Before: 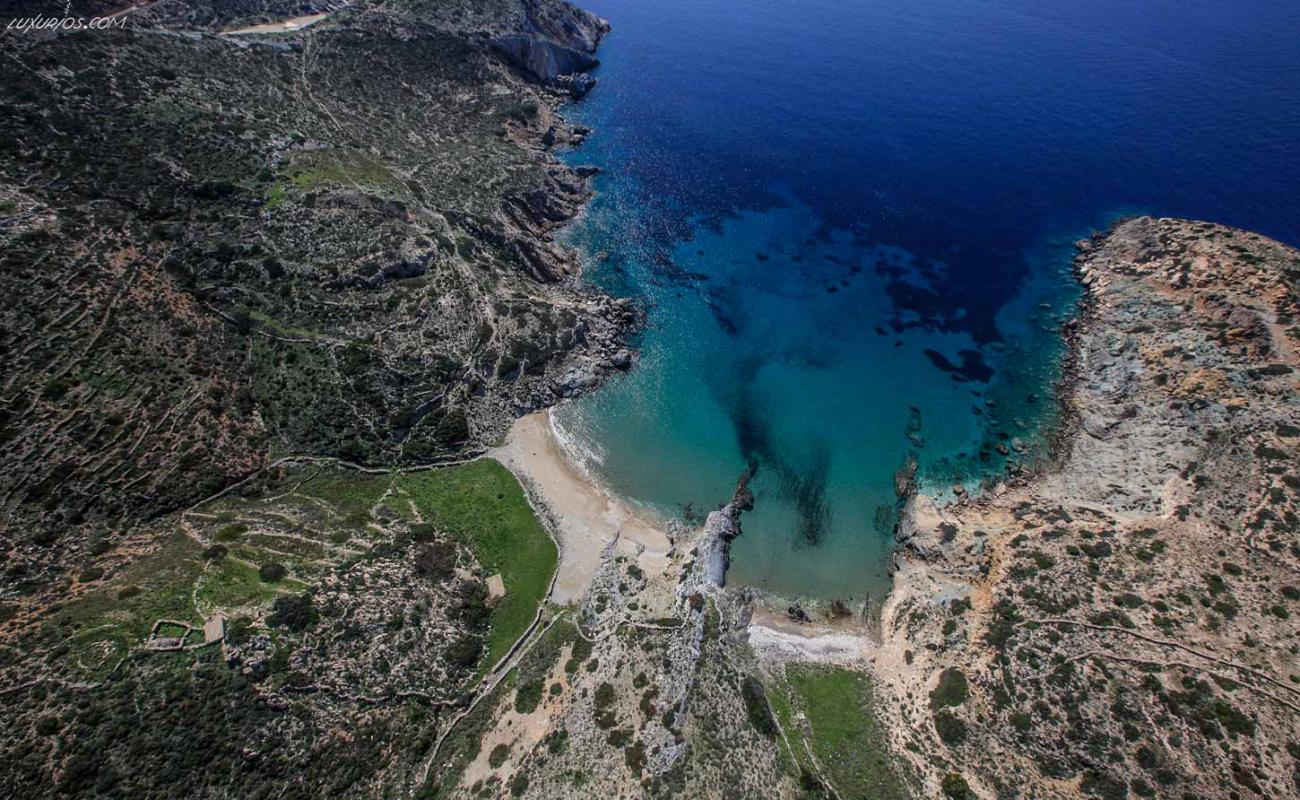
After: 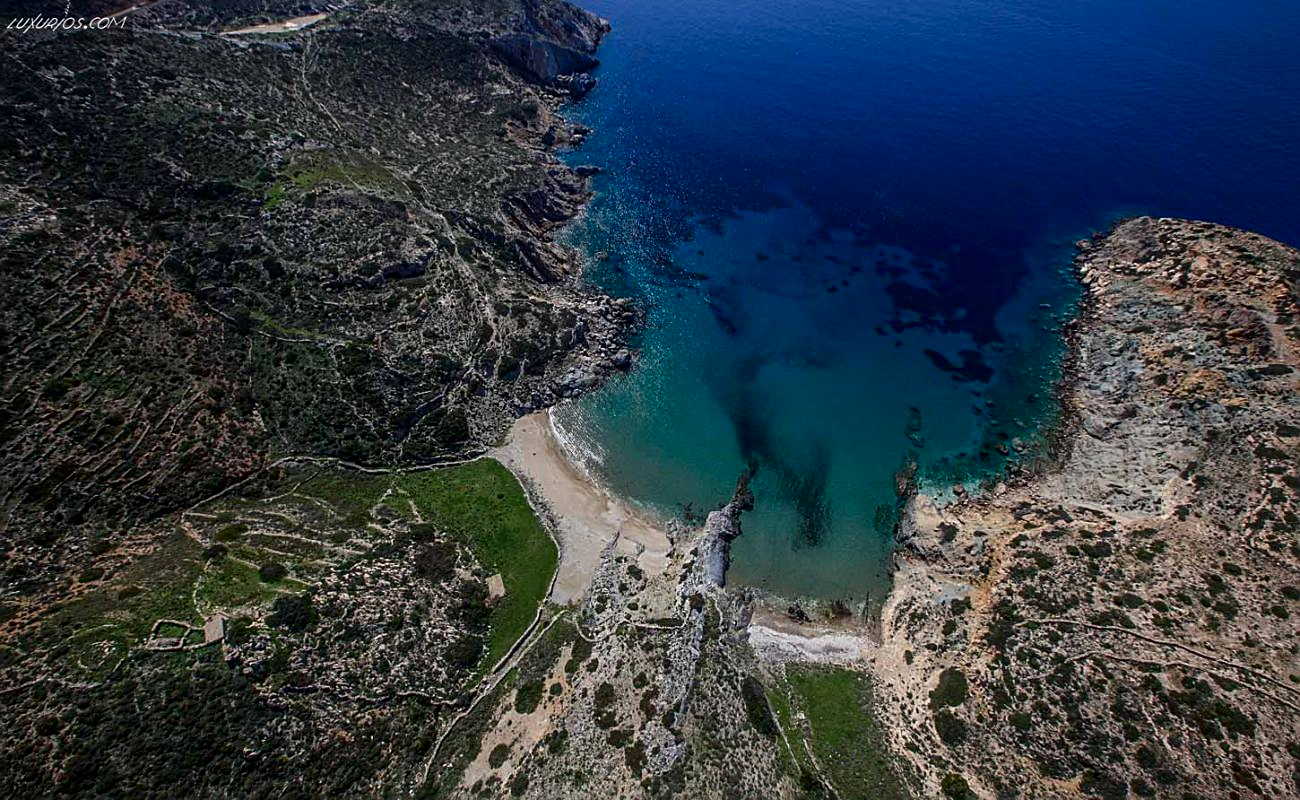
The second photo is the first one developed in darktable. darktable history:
contrast brightness saturation: contrast 0.068, brightness -0.131, saturation 0.056
sharpen: on, module defaults
